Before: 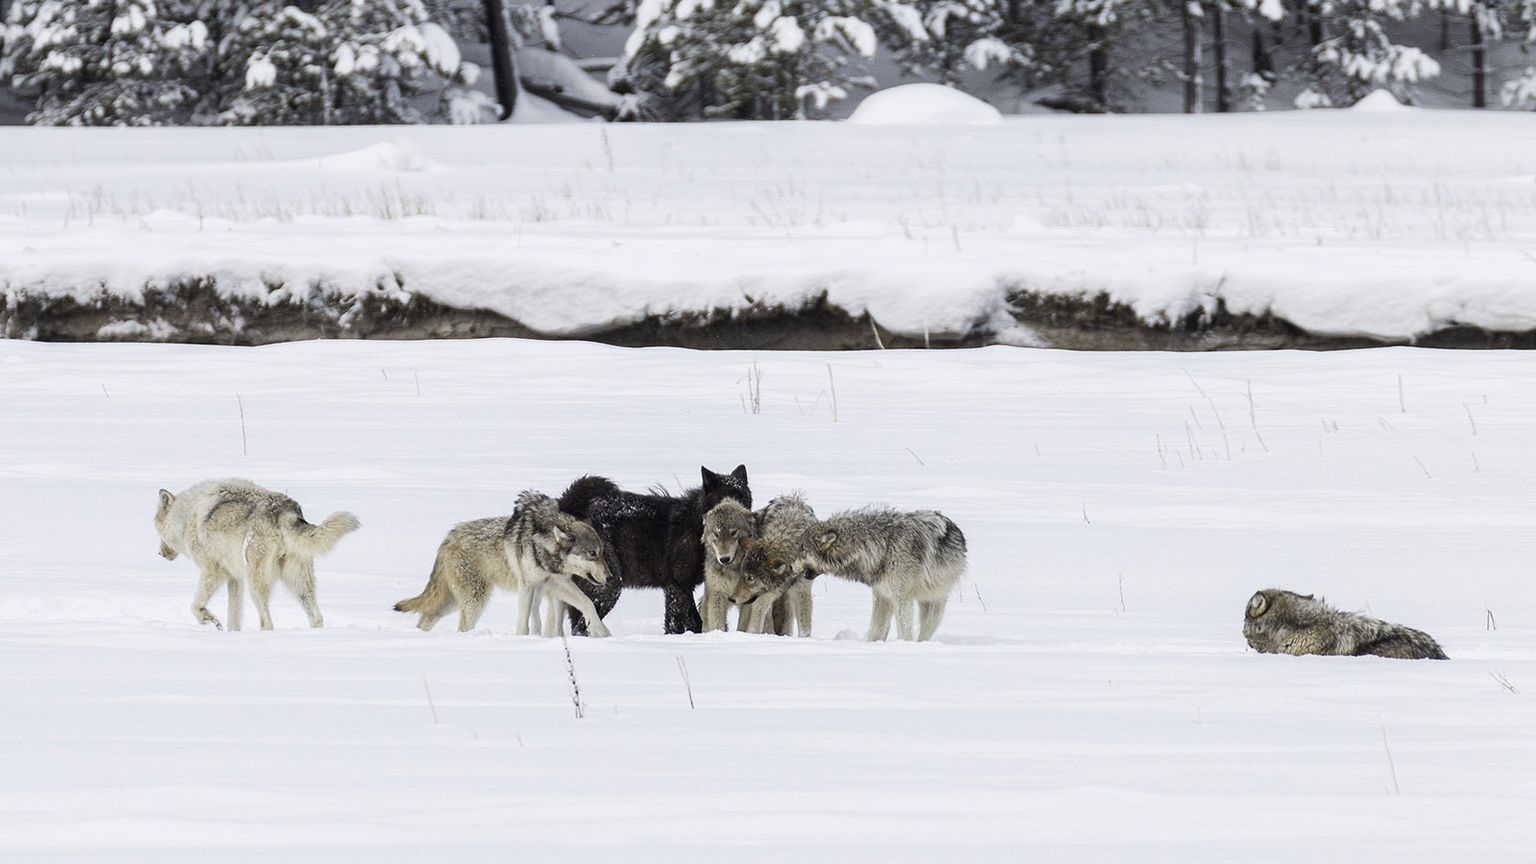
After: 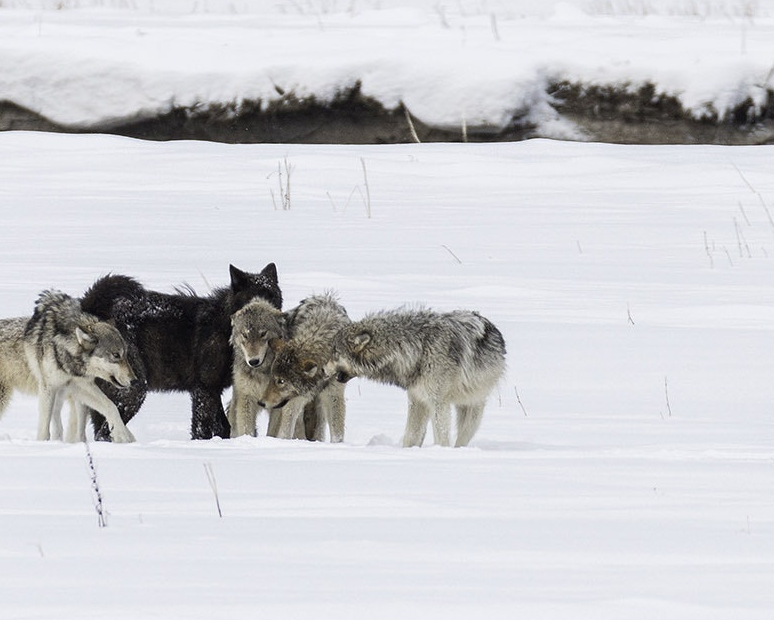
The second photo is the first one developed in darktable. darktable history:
crop: left 31.336%, top 24.572%, right 20.255%, bottom 6.453%
